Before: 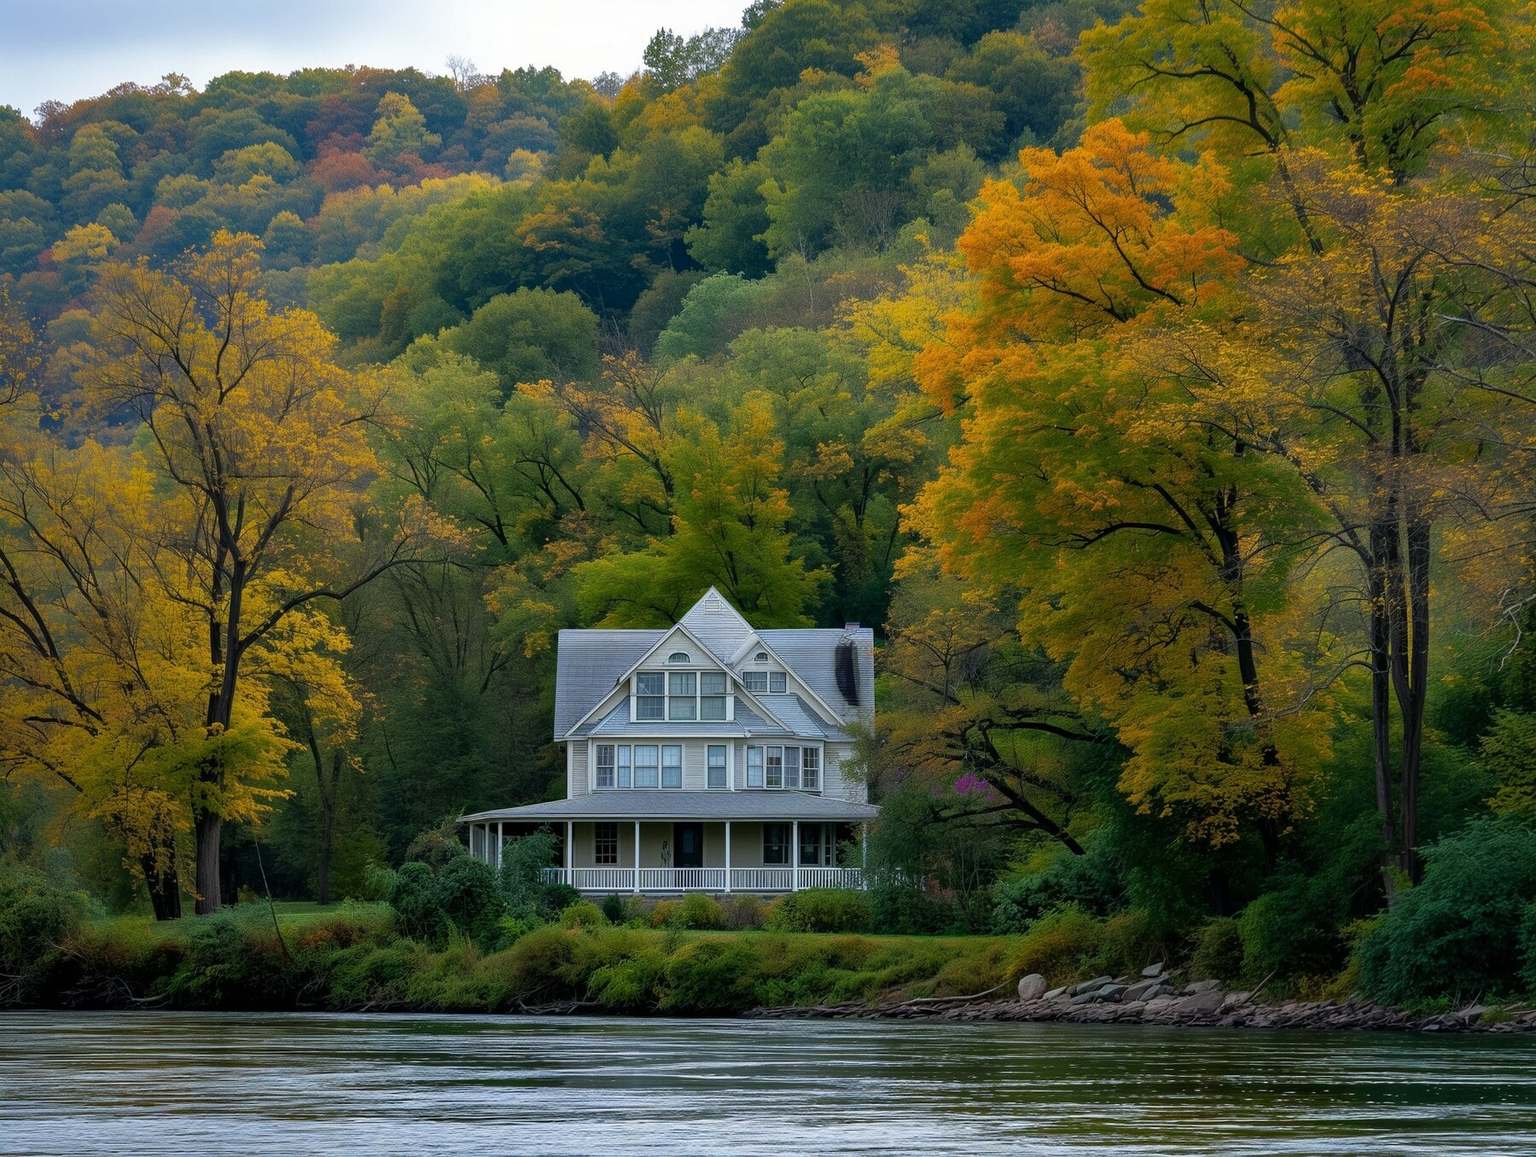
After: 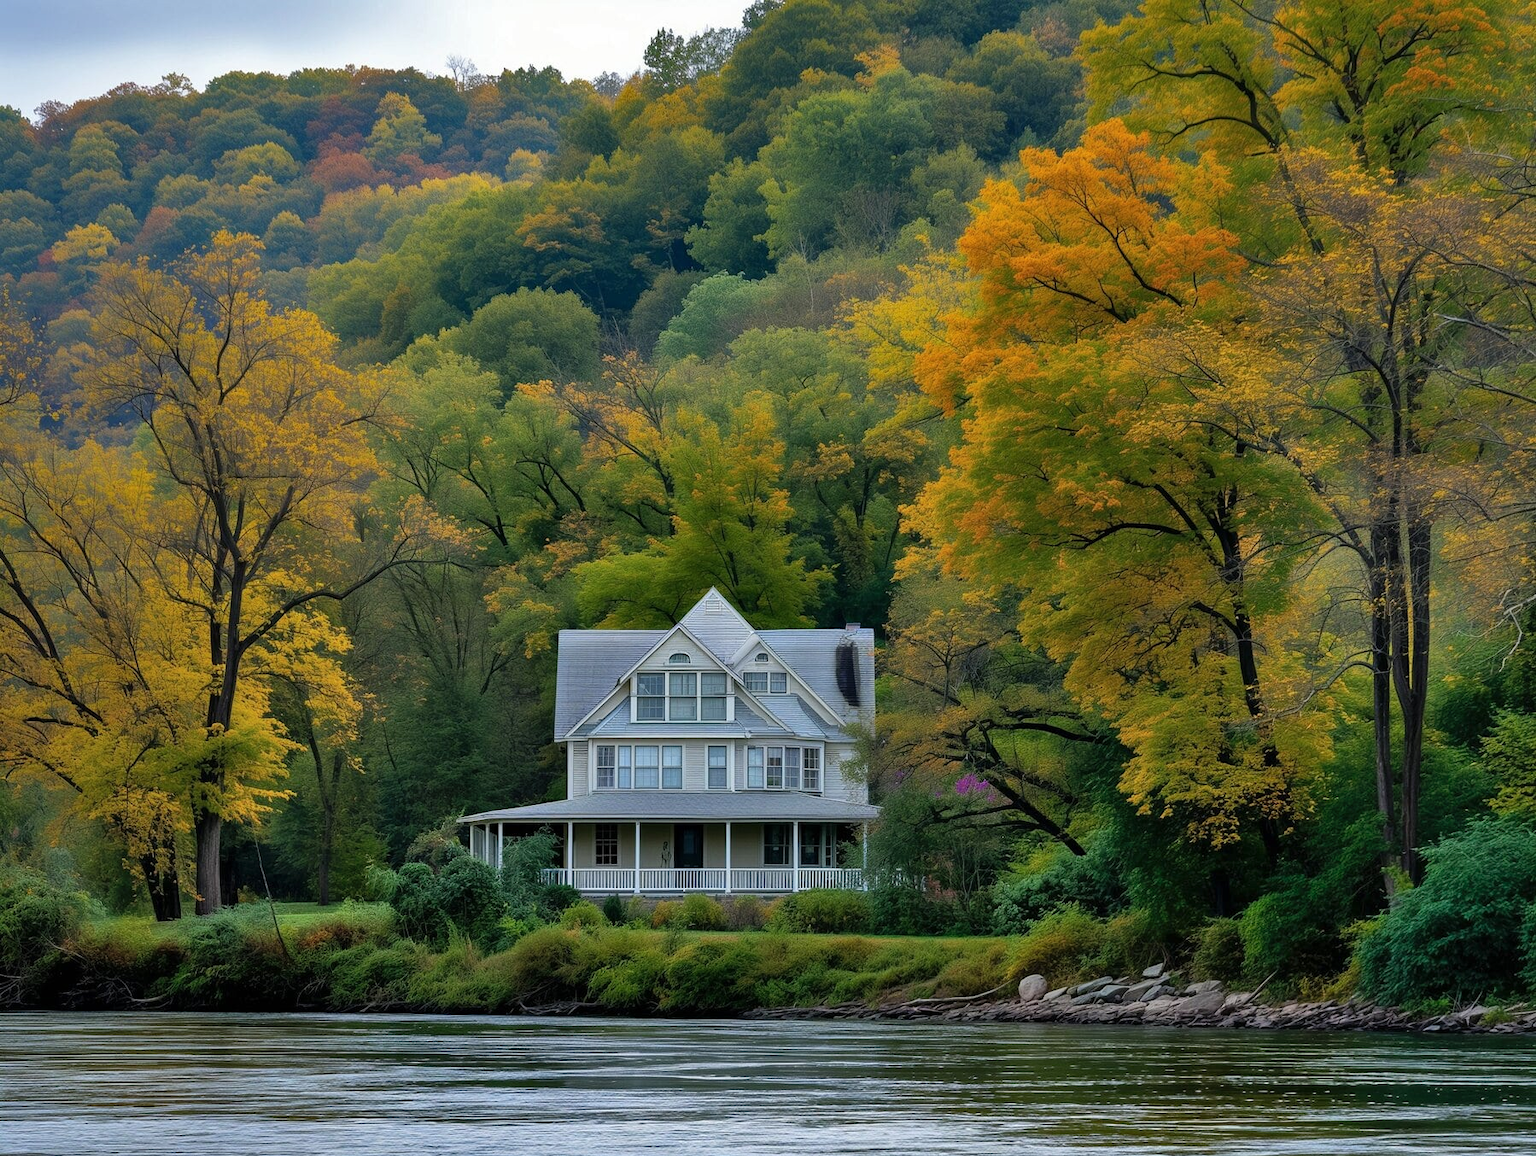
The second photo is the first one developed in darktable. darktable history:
shadows and highlights: shadows 52.41, soften with gaussian
crop: left 0.049%
